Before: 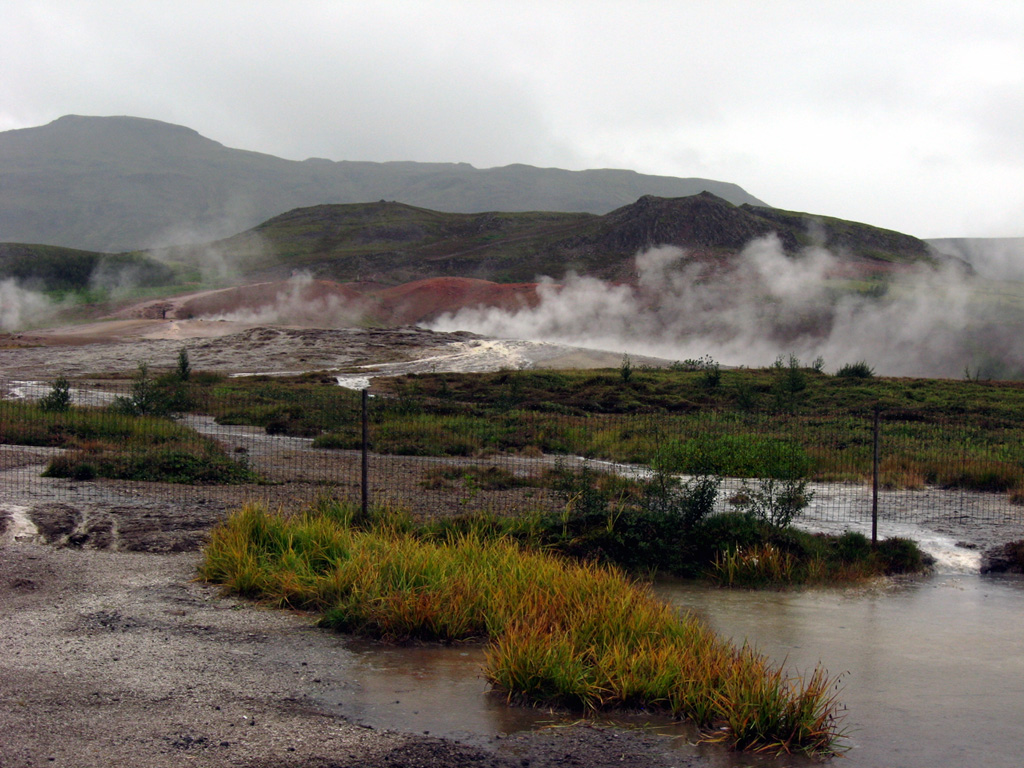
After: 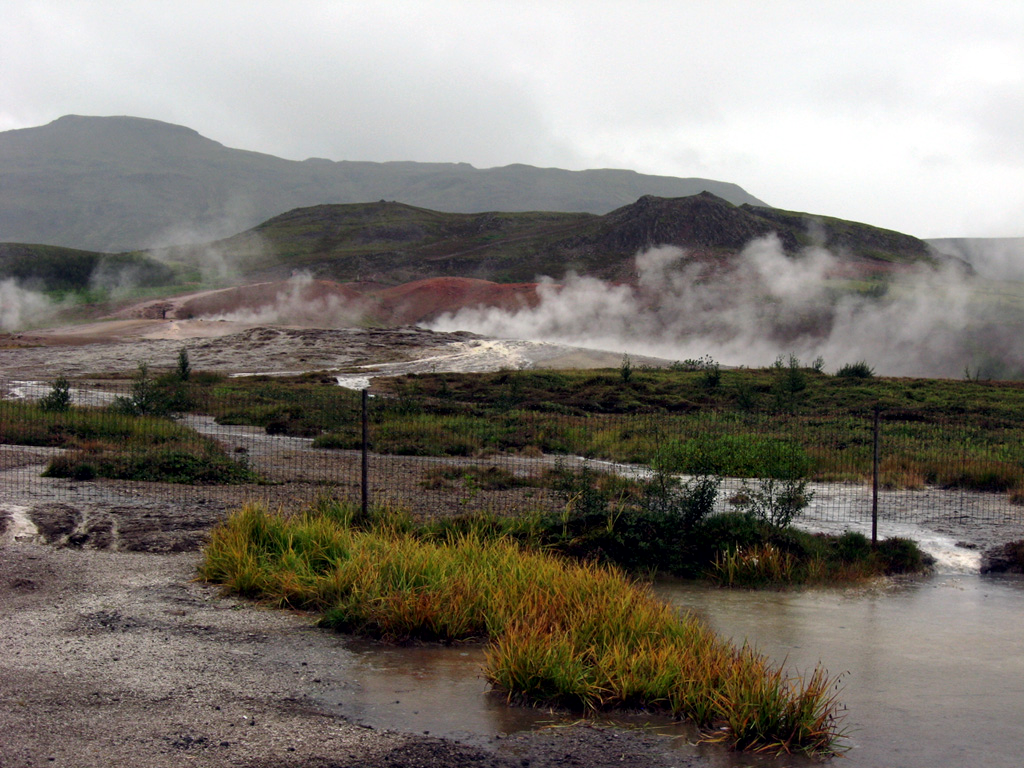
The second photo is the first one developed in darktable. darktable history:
local contrast: mode bilateral grid, contrast 21, coarseness 51, detail 120%, midtone range 0.2
